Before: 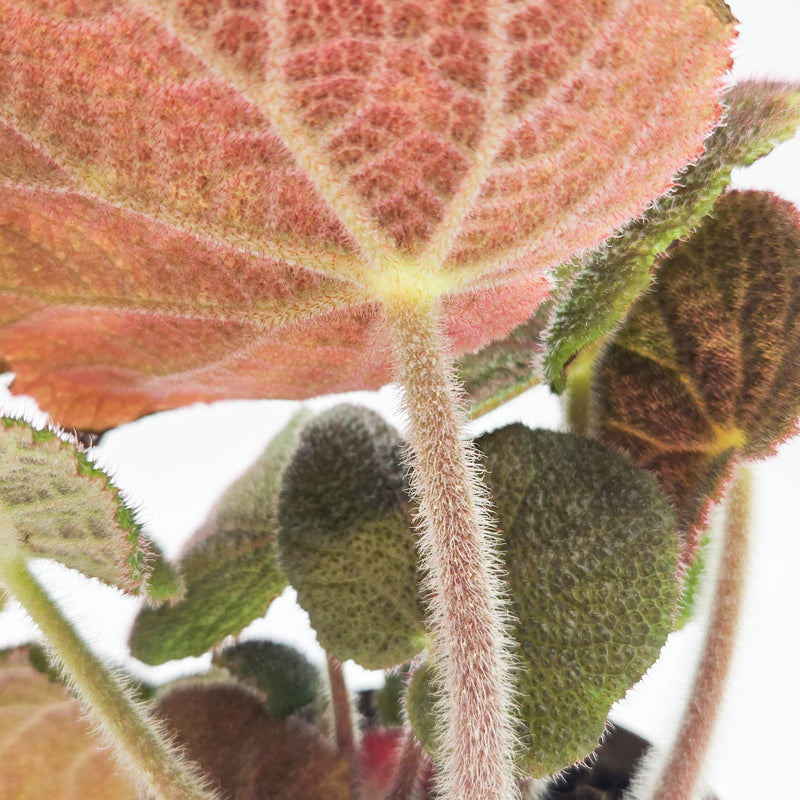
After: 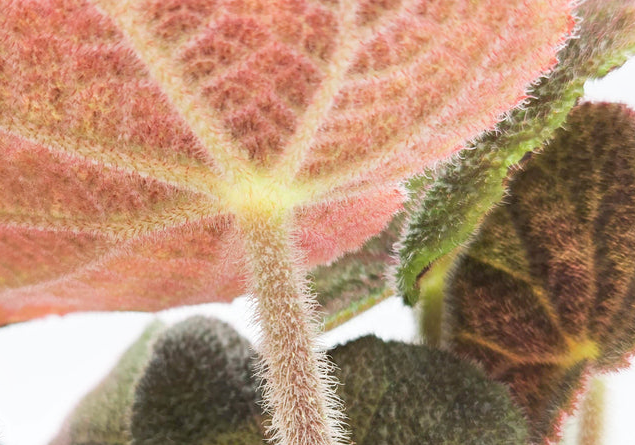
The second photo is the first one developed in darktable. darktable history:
crop: left 18.38%, top 11.092%, right 2.134%, bottom 33.217%
shadows and highlights: shadows -23.08, highlights 46.15, soften with gaussian
